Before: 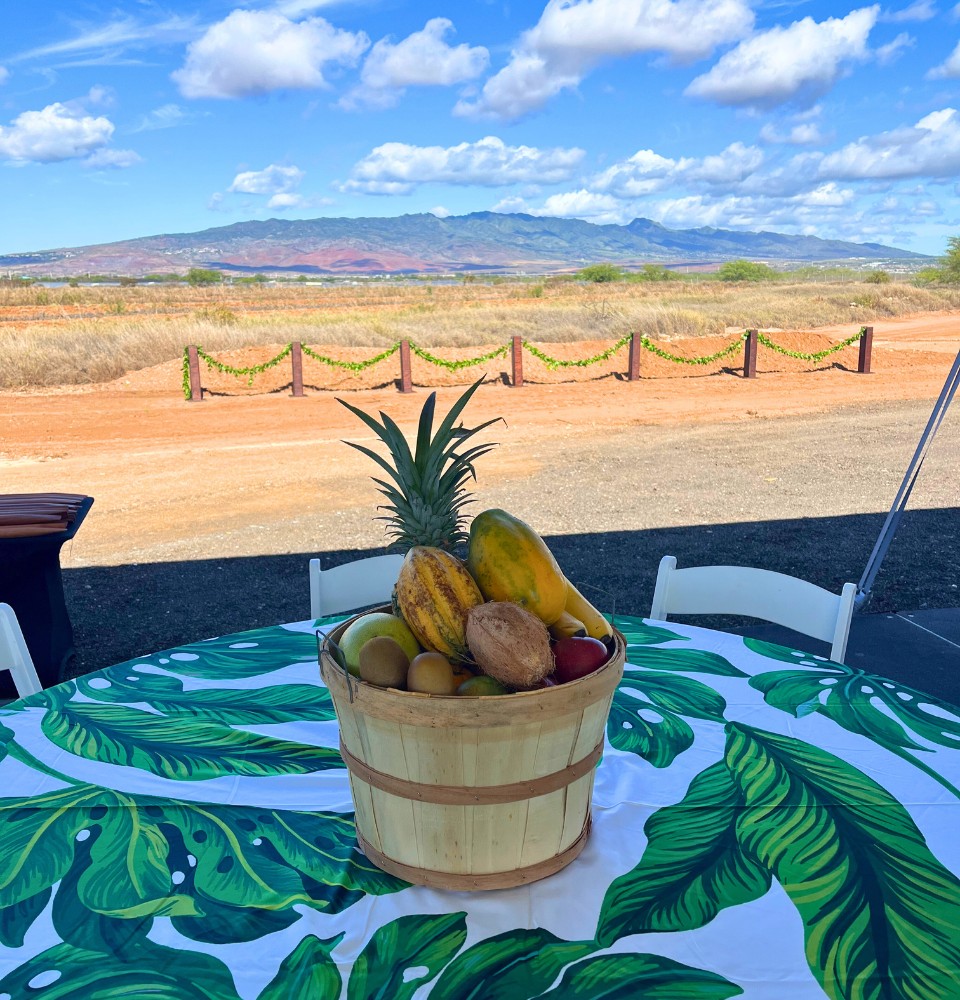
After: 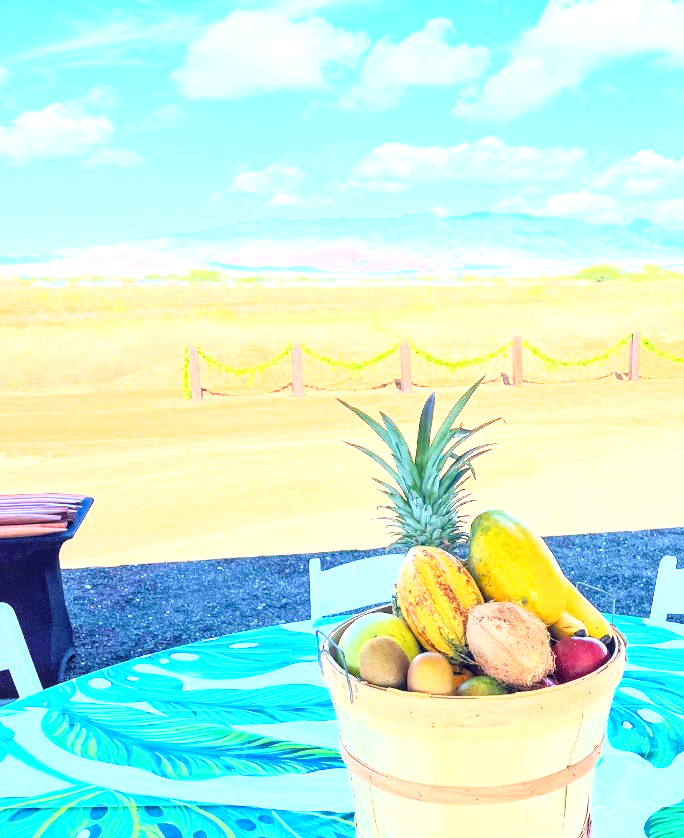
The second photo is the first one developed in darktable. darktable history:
base curve: curves: ch0 [(0, 0) (0.012, 0.01) (0.073, 0.168) (0.31, 0.711) (0.645, 0.957) (1, 1)]
exposure: exposure 1.996 EV, compensate highlight preservation false
local contrast: on, module defaults
crop: right 28.707%, bottom 16.154%
